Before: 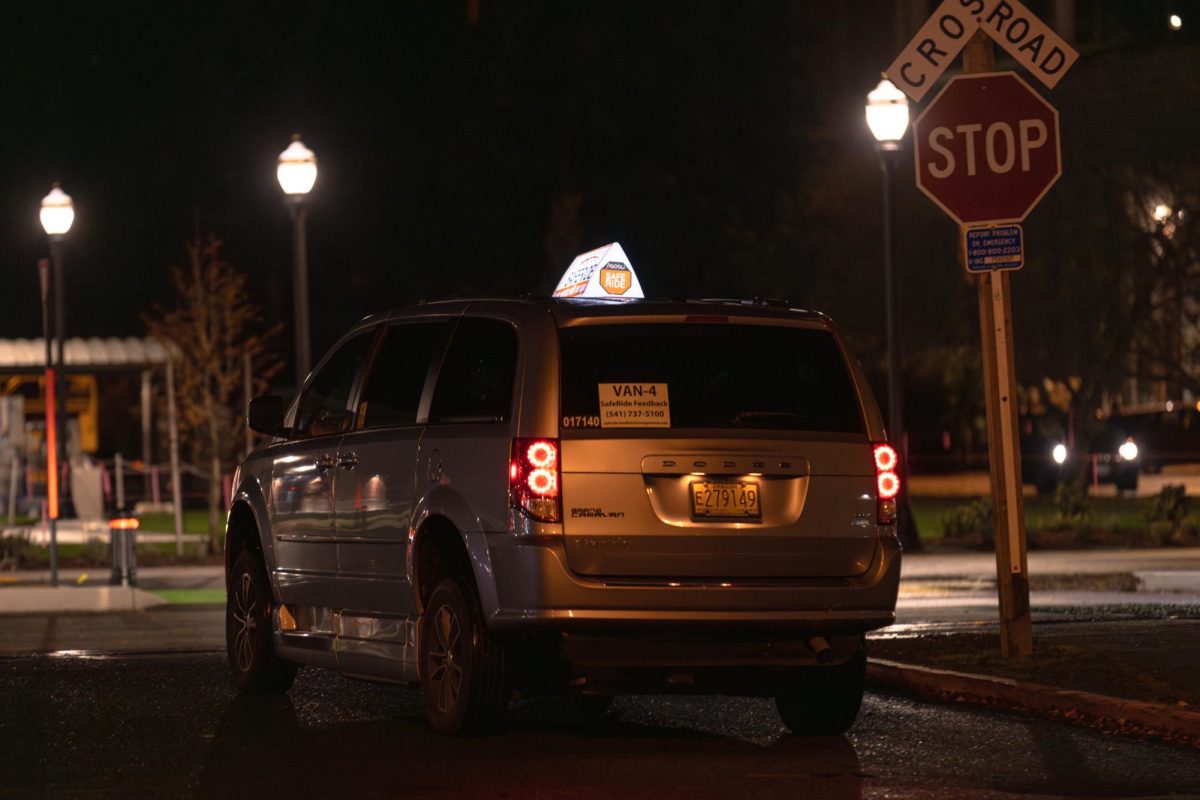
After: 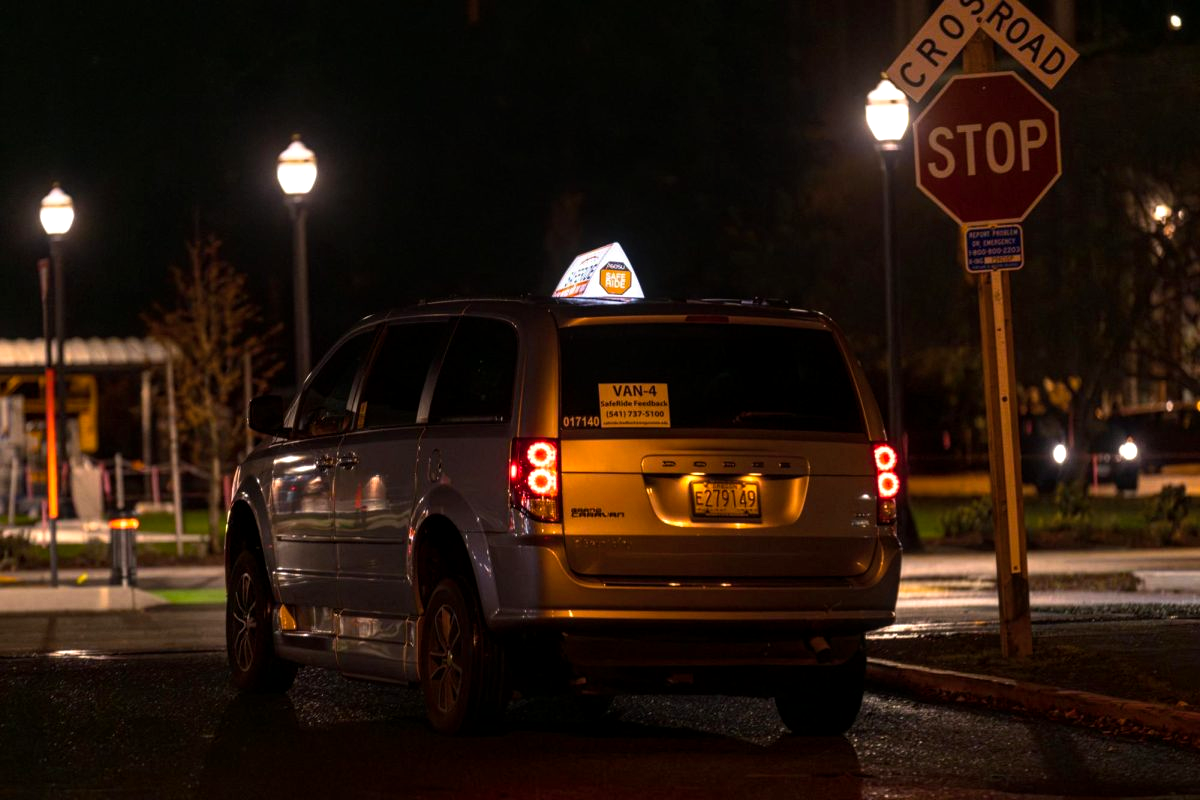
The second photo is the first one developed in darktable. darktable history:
exposure: black level correction 0.001, exposure 0.015 EV, compensate highlight preservation false
local contrast: on, module defaults
tone equalizer: -8 EV -0.449 EV, -7 EV -0.358 EV, -6 EV -0.302 EV, -5 EV -0.223 EV, -3 EV 0.22 EV, -2 EV 0.343 EV, -1 EV 0.404 EV, +0 EV 0.399 EV, edges refinement/feathering 500, mask exposure compensation -1.57 EV, preserve details no
color balance rgb: perceptual saturation grading › global saturation 30.297%
